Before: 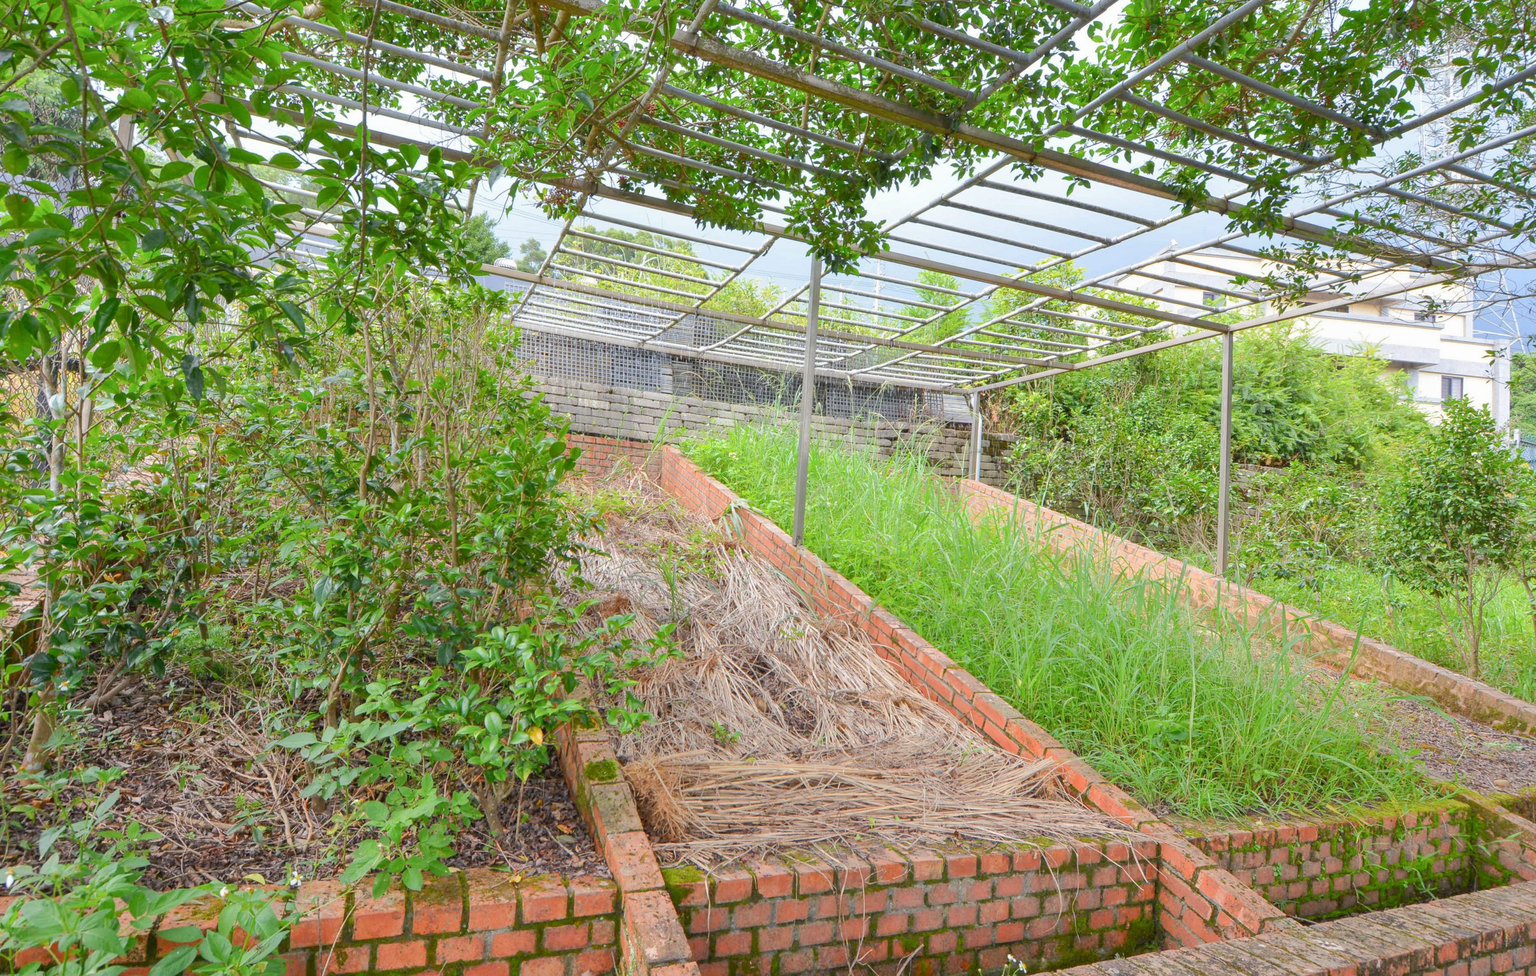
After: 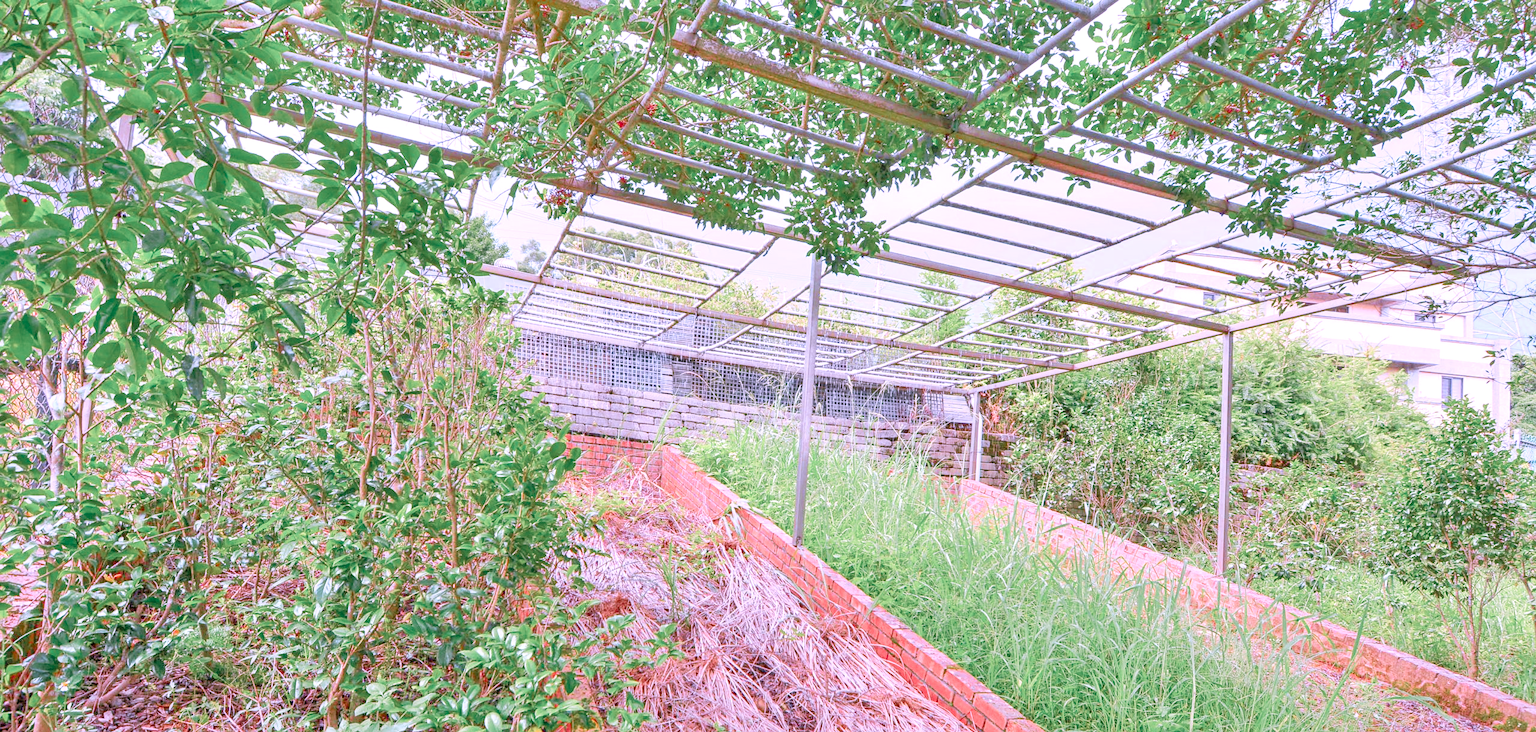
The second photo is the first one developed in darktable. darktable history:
velvia: on, module defaults
tone equalizer: -7 EV 0.159 EV, -6 EV 0.581 EV, -5 EV 1.17 EV, -4 EV 1.37 EV, -3 EV 1.13 EV, -2 EV 0.6 EV, -1 EV 0.157 EV
tone curve: curves: ch0 [(0, 0) (0.004, 0.001) (0.133, 0.112) (0.325, 0.362) (0.832, 0.893) (1, 1)], preserve colors none
color zones: curves: ch0 [(0, 0.466) (0.128, 0.466) (0.25, 0.5) (0.375, 0.456) (0.5, 0.5) (0.625, 0.5) (0.737, 0.652) (0.875, 0.5)]; ch1 [(0, 0.603) (0.125, 0.618) (0.261, 0.348) (0.372, 0.353) (0.497, 0.363) (0.611, 0.45) (0.731, 0.427) (0.875, 0.518) (0.998, 0.652)]; ch2 [(0, 0.559) (0.125, 0.451) (0.253, 0.564) (0.37, 0.578) (0.5, 0.466) (0.625, 0.471) (0.731, 0.471) (0.88, 0.485)]
crop: bottom 24.991%
color correction: highlights a* 15.08, highlights b* -24.3
sharpen: amount 0.206
local contrast: on, module defaults
